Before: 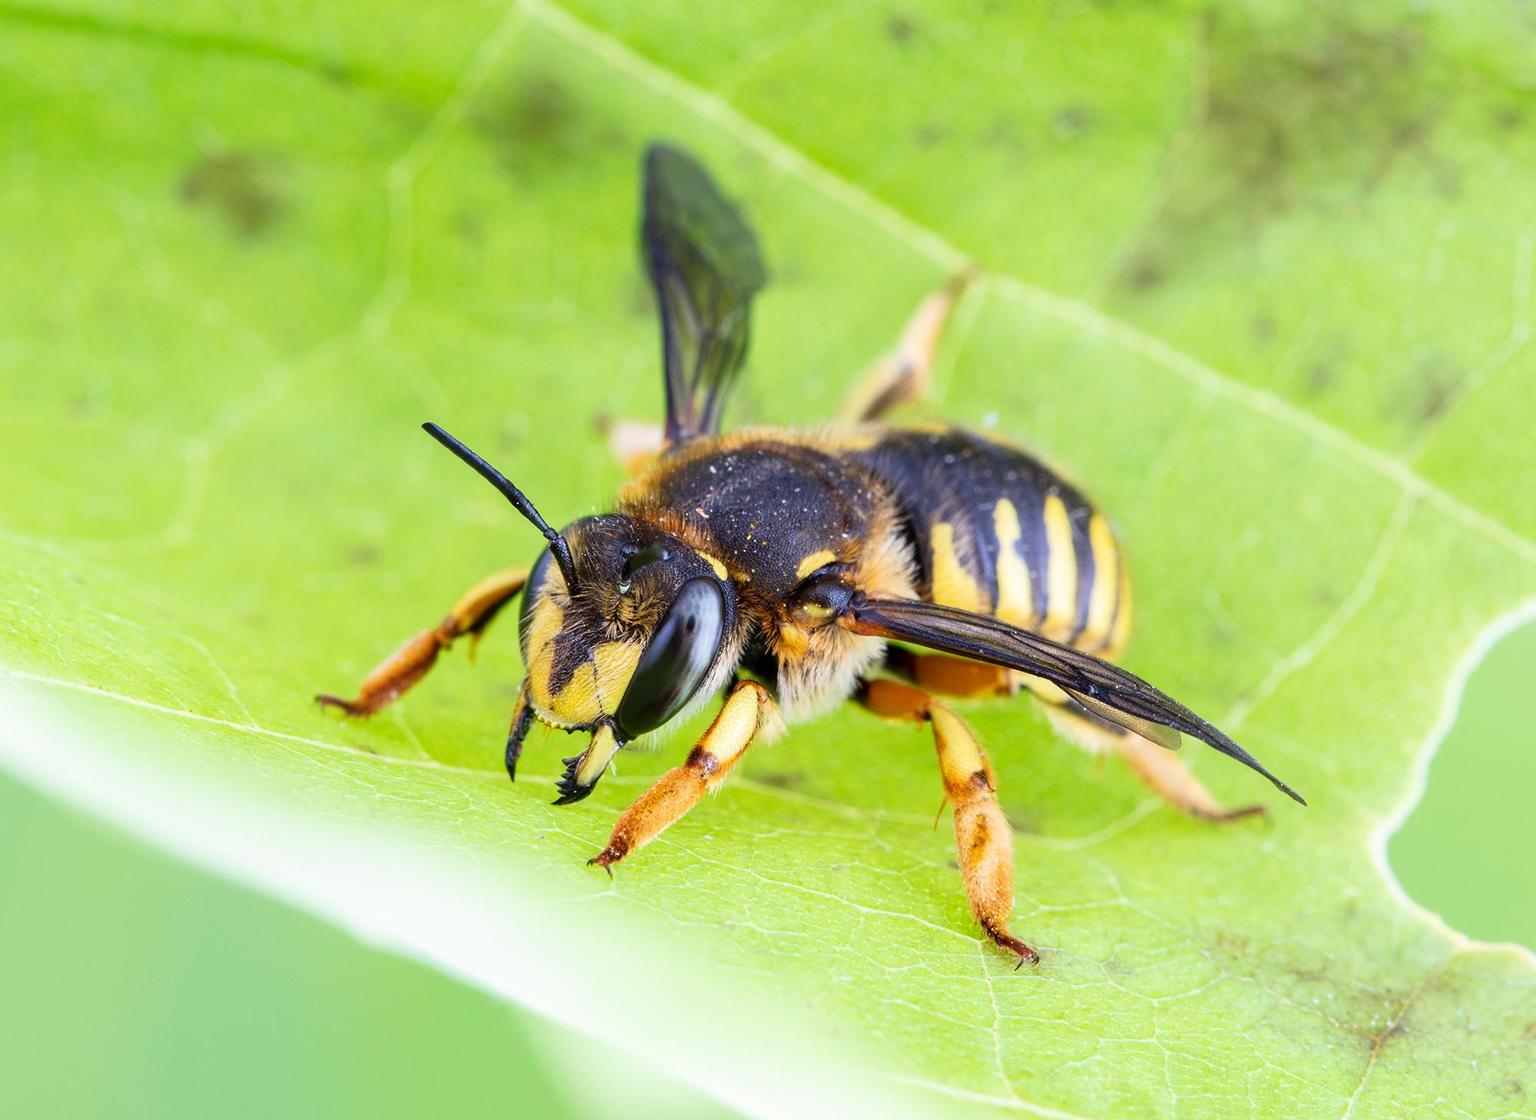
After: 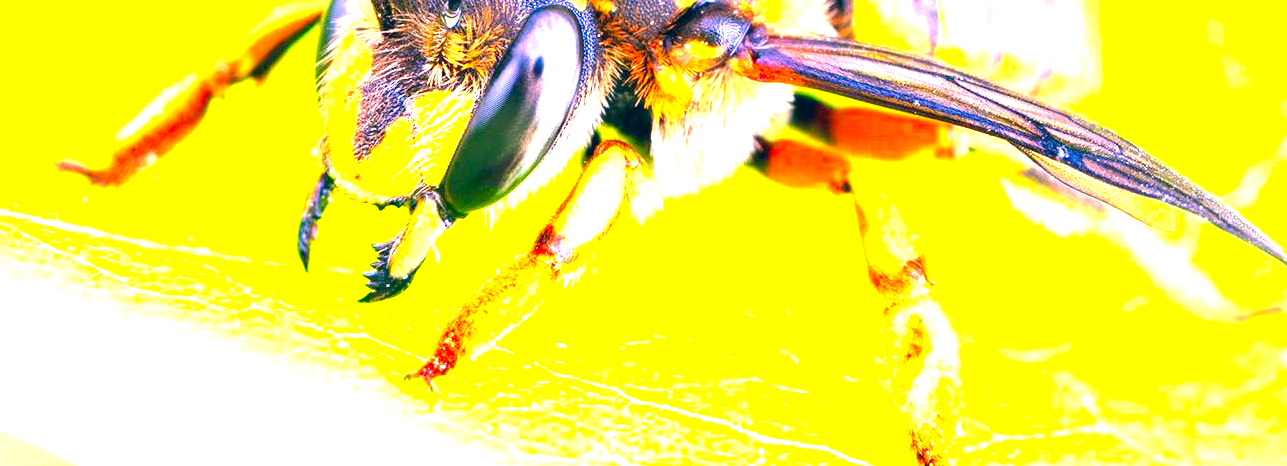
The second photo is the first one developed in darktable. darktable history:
exposure: black level correction 0, exposure 2.327 EV, compensate exposure bias true, compensate highlight preservation false
color correction: highlights a* 17.03, highlights b* 0.205, shadows a* -15.38, shadows b* -14.56, saturation 1.5
crop: left 18.091%, top 51.13%, right 17.525%, bottom 16.85%
